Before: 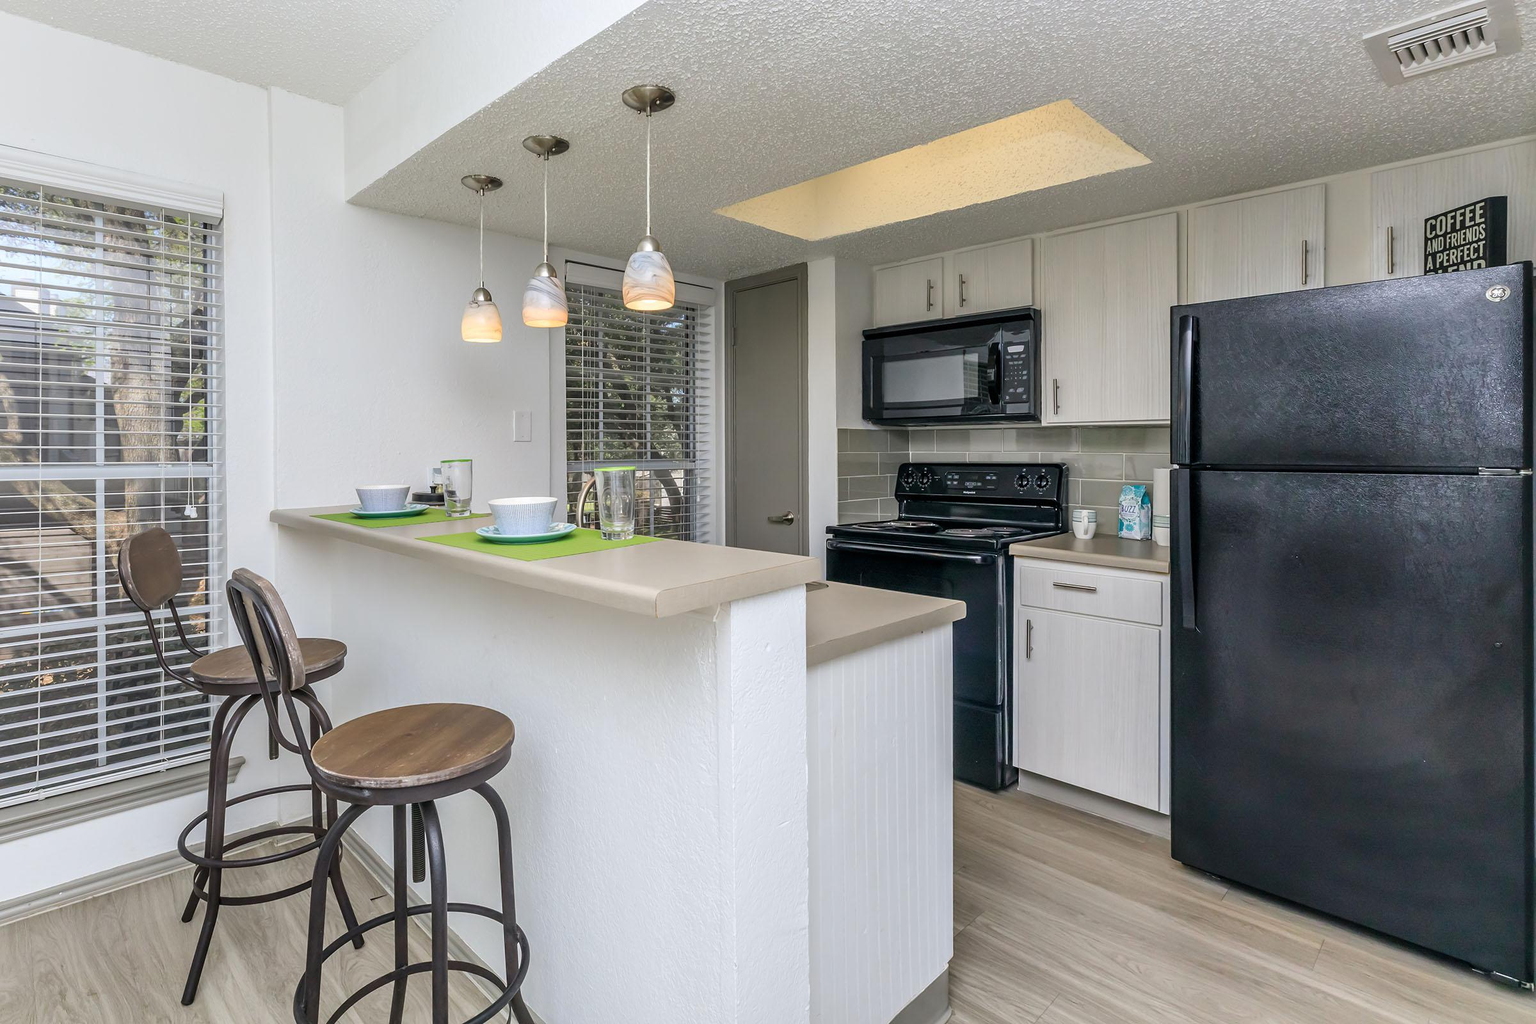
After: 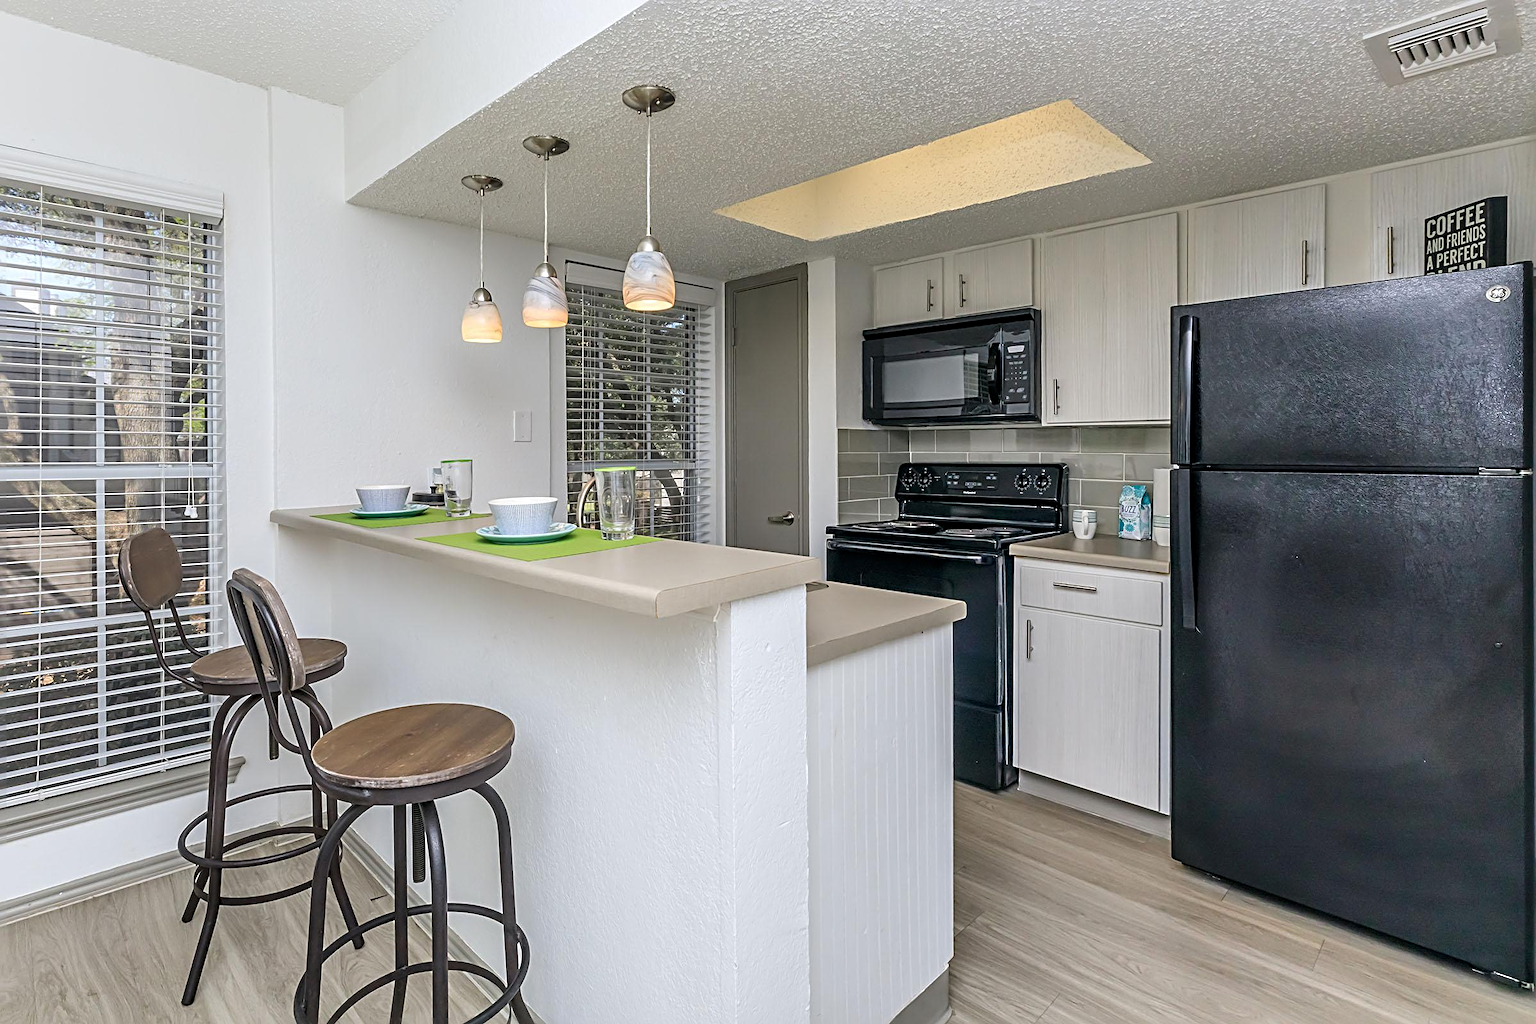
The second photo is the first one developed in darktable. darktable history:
sharpen: radius 4
